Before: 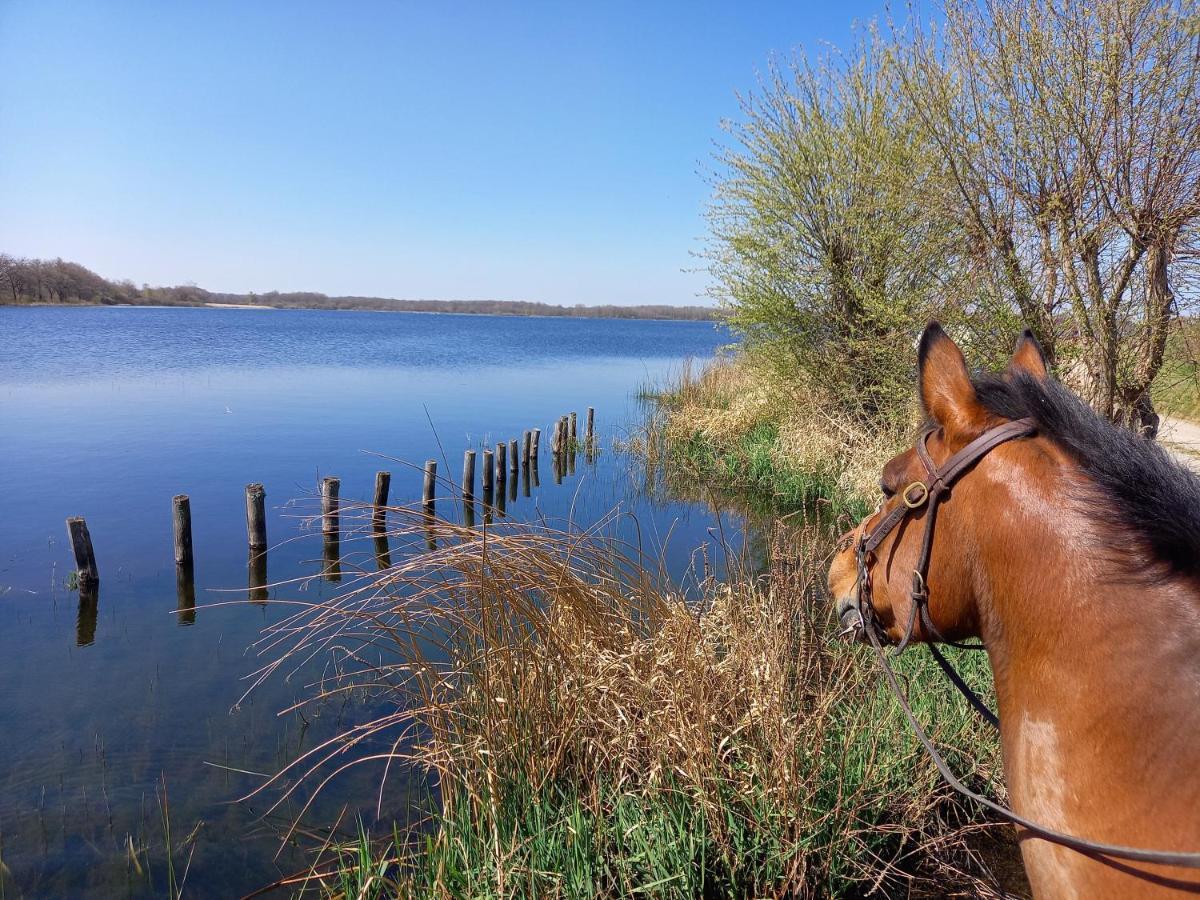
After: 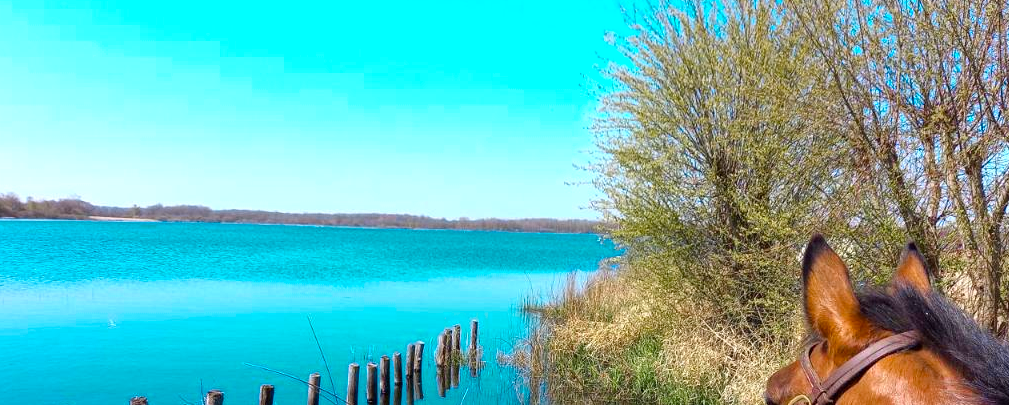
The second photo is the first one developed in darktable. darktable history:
exposure: exposure 0.217 EV, compensate highlight preservation false
crop and rotate: left 9.713%, top 9.727%, right 6.158%, bottom 45.216%
color balance rgb: perceptual saturation grading › global saturation 2.072%, perceptual saturation grading › highlights -1.281%, perceptual saturation grading › mid-tones 4.23%, perceptual saturation grading › shadows 8.525%
color zones: curves: ch0 [(0.254, 0.492) (0.724, 0.62)]; ch1 [(0.25, 0.528) (0.719, 0.796)]; ch2 [(0, 0.472) (0.25, 0.5) (0.73, 0.184)]
